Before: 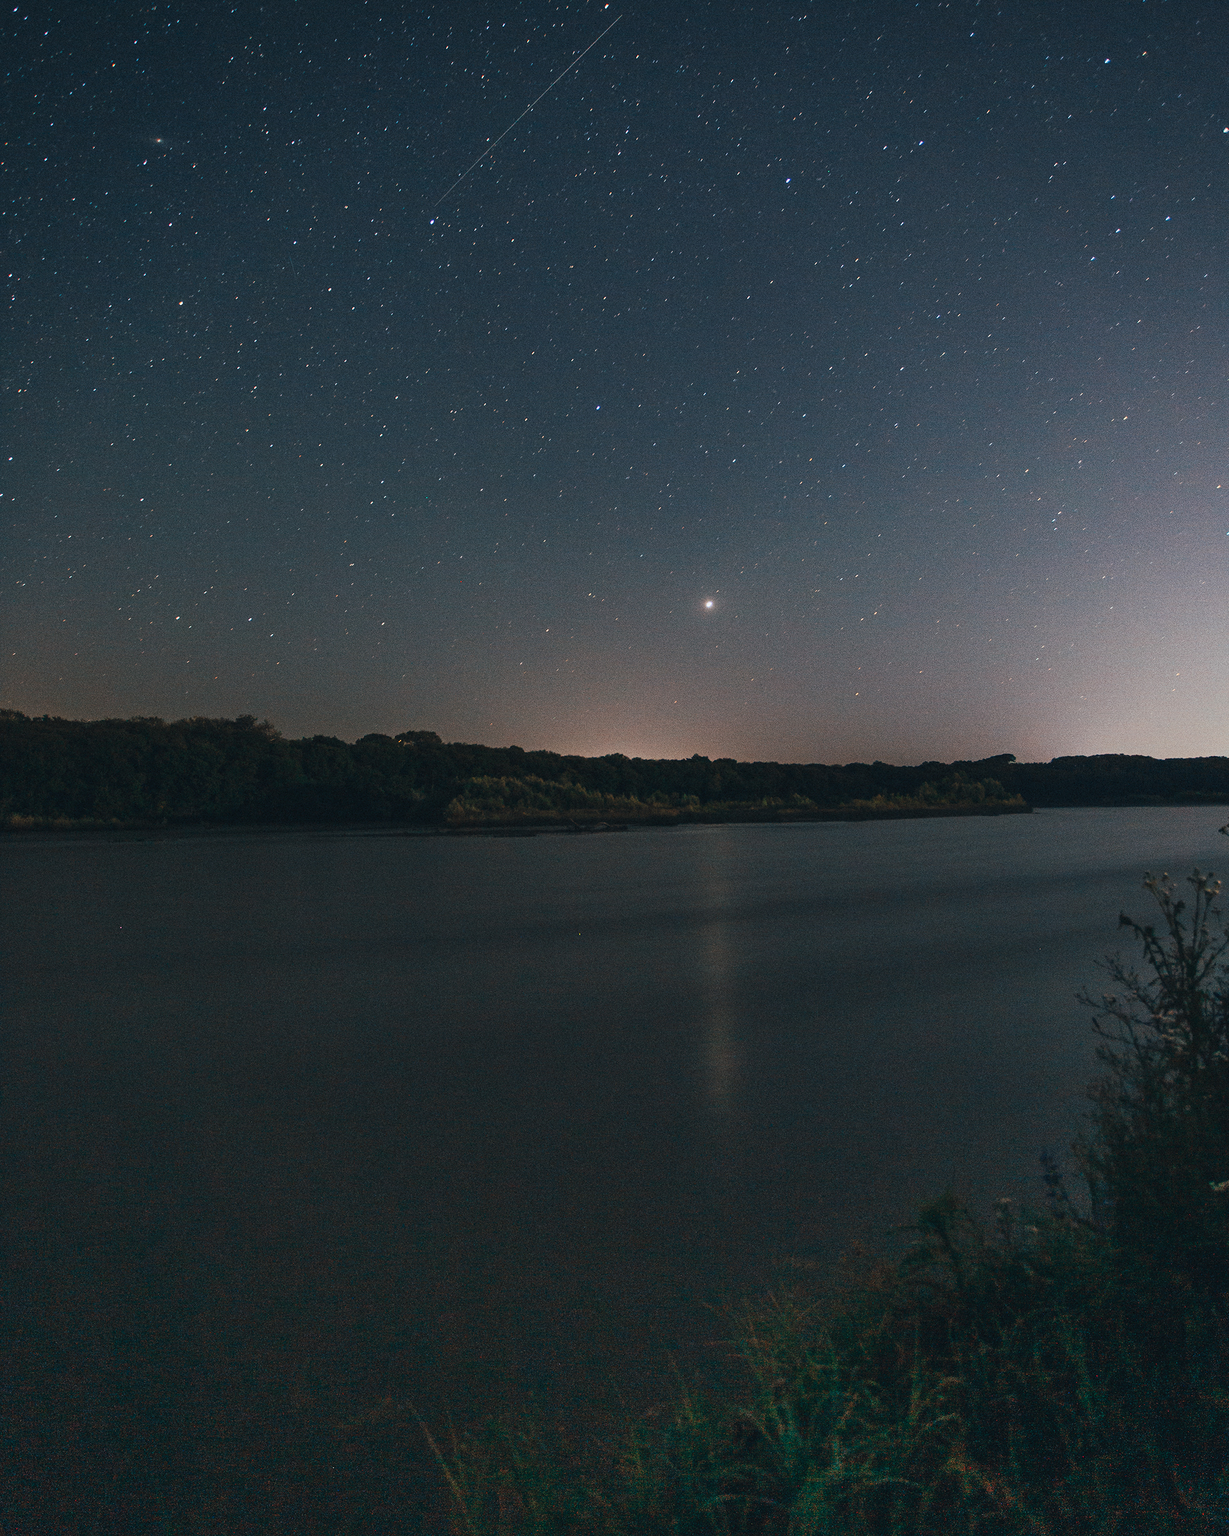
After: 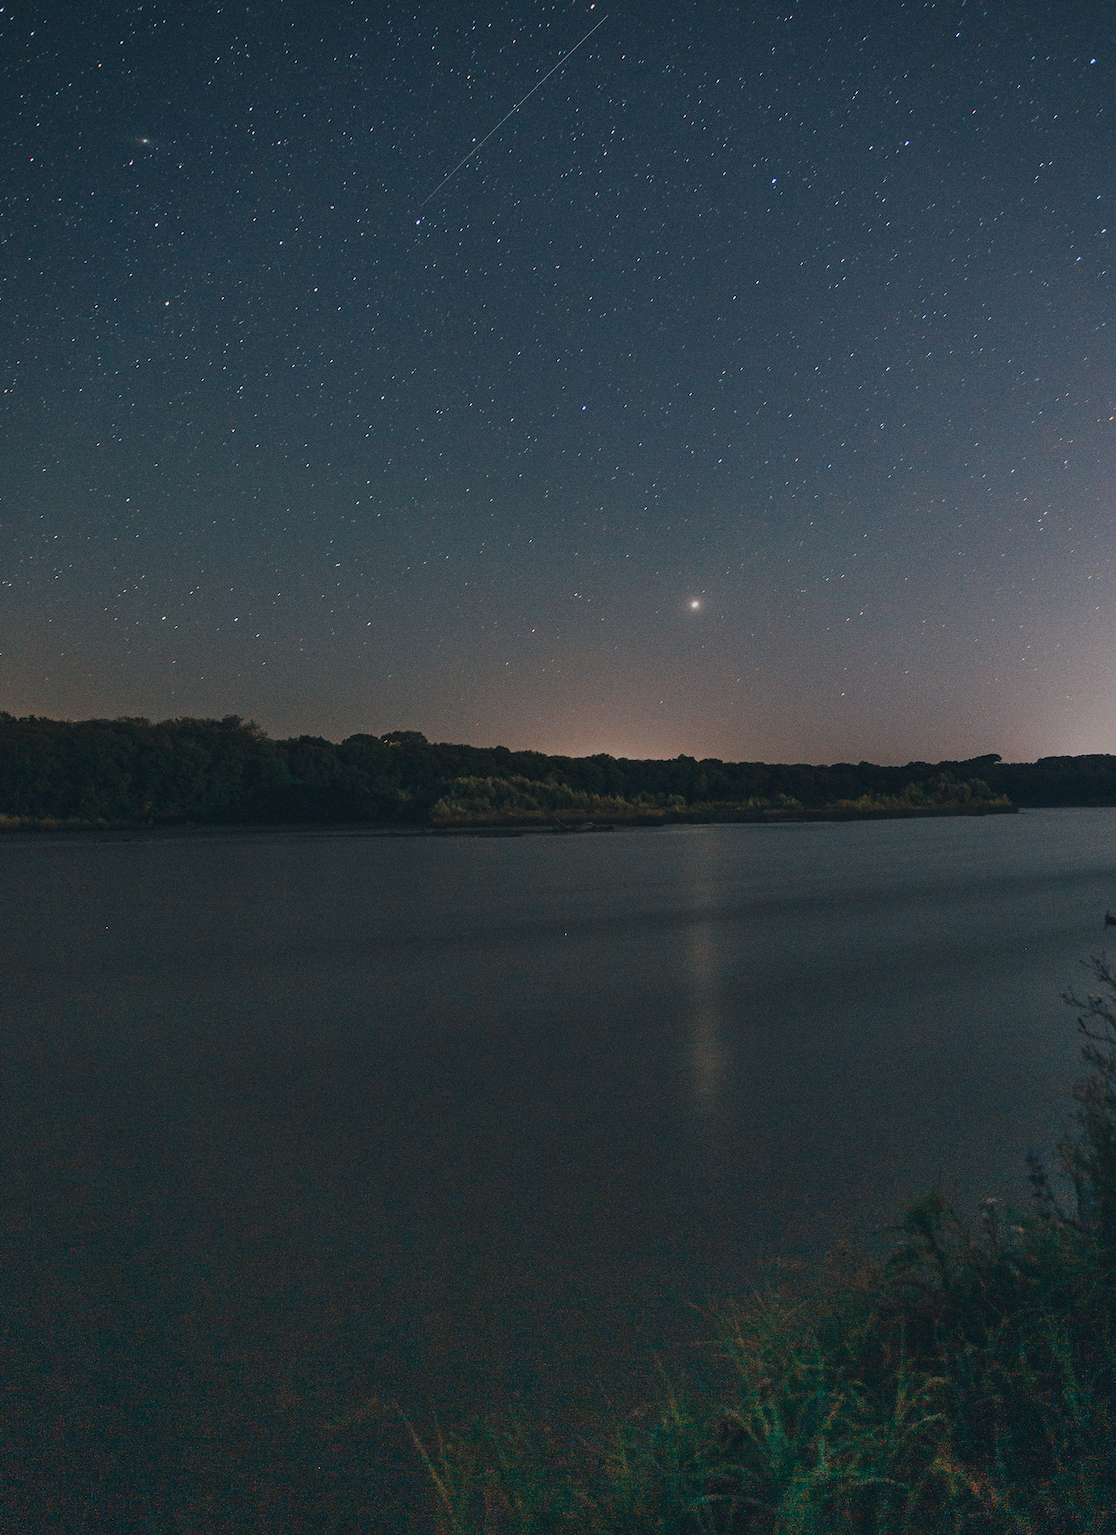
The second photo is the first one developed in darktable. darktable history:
crop and rotate: left 1.186%, right 7.933%
tone equalizer: -8 EV 0.22 EV, -7 EV 0.402 EV, -6 EV 0.39 EV, -5 EV 0.23 EV, -3 EV -0.272 EV, -2 EV -0.389 EV, -1 EV -0.414 EV, +0 EV -0.261 EV, edges refinement/feathering 500, mask exposure compensation -1.57 EV, preserve details guided filter
exposure: compensate highlight preservation false
